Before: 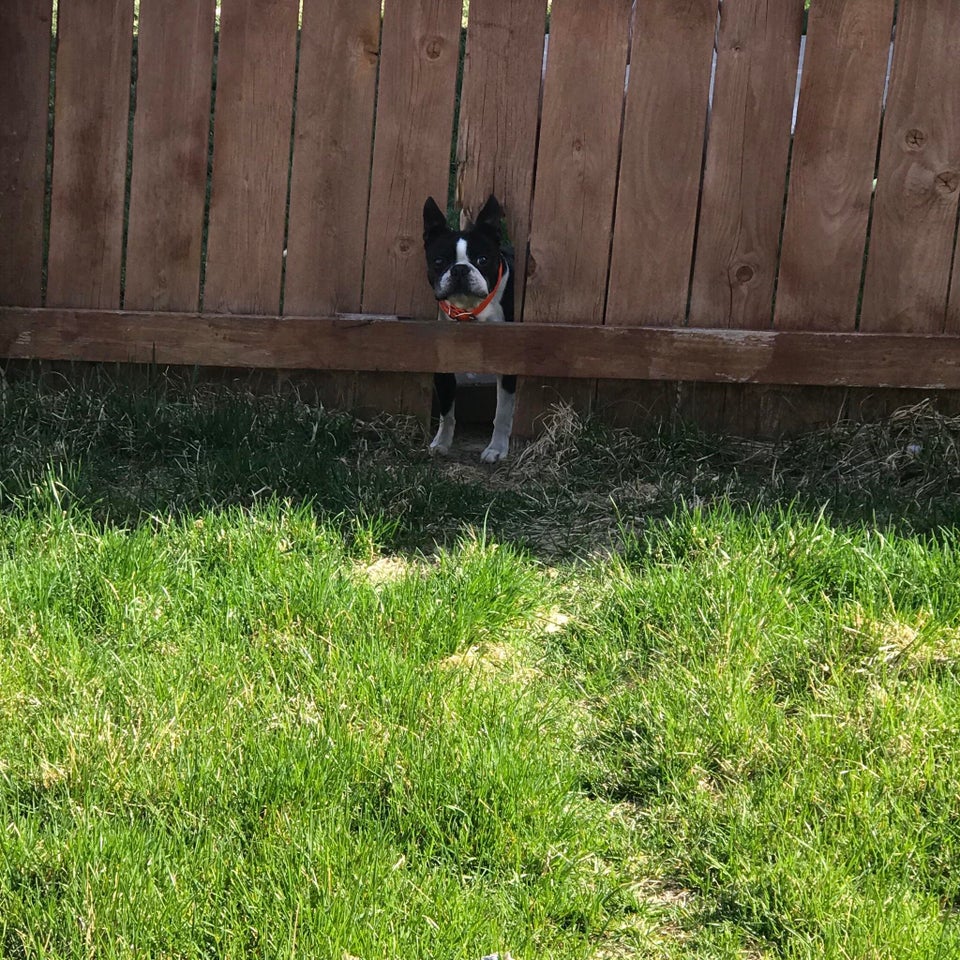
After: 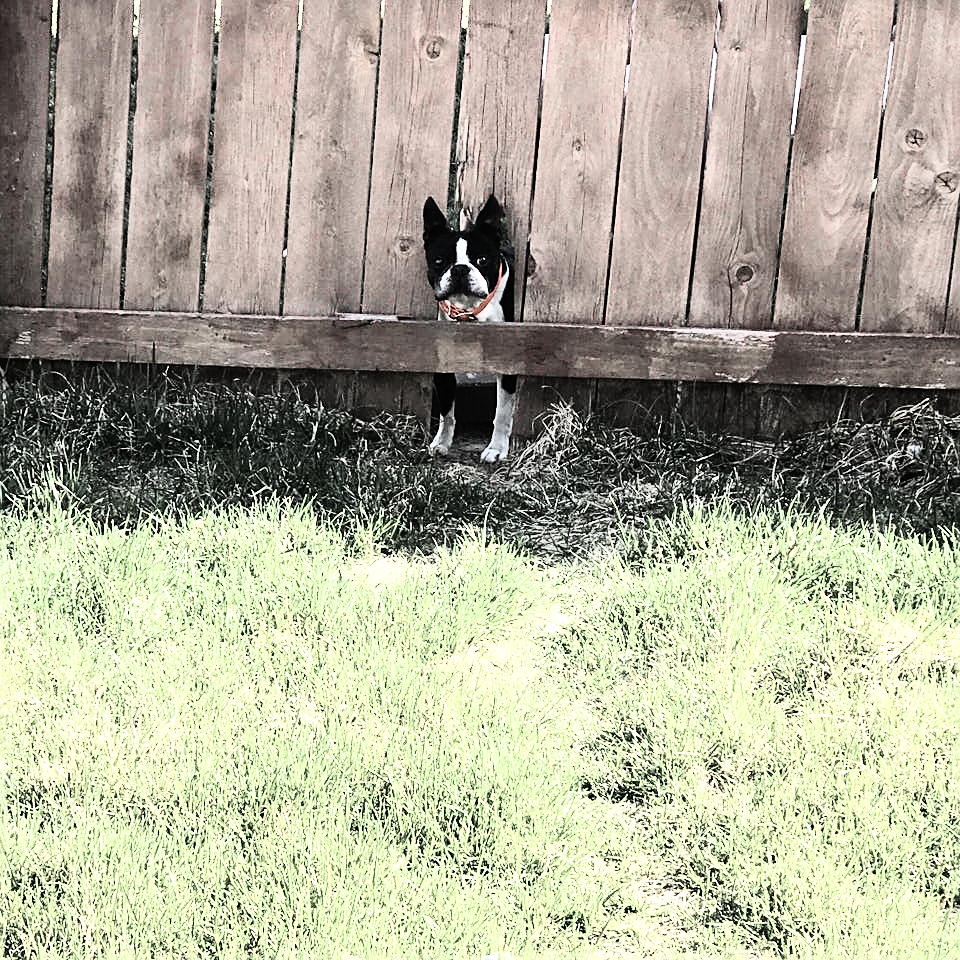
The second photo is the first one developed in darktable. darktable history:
exposure: black level correction 0.001, exposure 1.116 EV, compensate highlight preservation false
color zones: curves: ch1 [(0, 0.34) (0.143, 0.164) (0.286, 0.152) (0.429, 0.176) (0.571, 0.173) (0.714, 0.188) (0.857, 0.199) (1, 0.34)]
sharpen: on, module defaults
rgb curve: curves: ch0 [(0, 0) (0.21, 0.15) (0.24, 0.21) (0.5, 0.75) (0.75, 0.96) (0.89, 0.99) (1, 1)]; ch1 [(0, 0.02) (0.21, 0.13) (0.25, 0.2) (0.5, 0.67) (0.75, 0.9) (0.89, 0.97) (1, 1)]; ch2 [(0, 0.02) (0.21, 0.13) (0.25, 0.2) (0.5, 0.67) (0.75, 0.9) (0.89, 0.97) (1, 1)], compensate middle gray true
